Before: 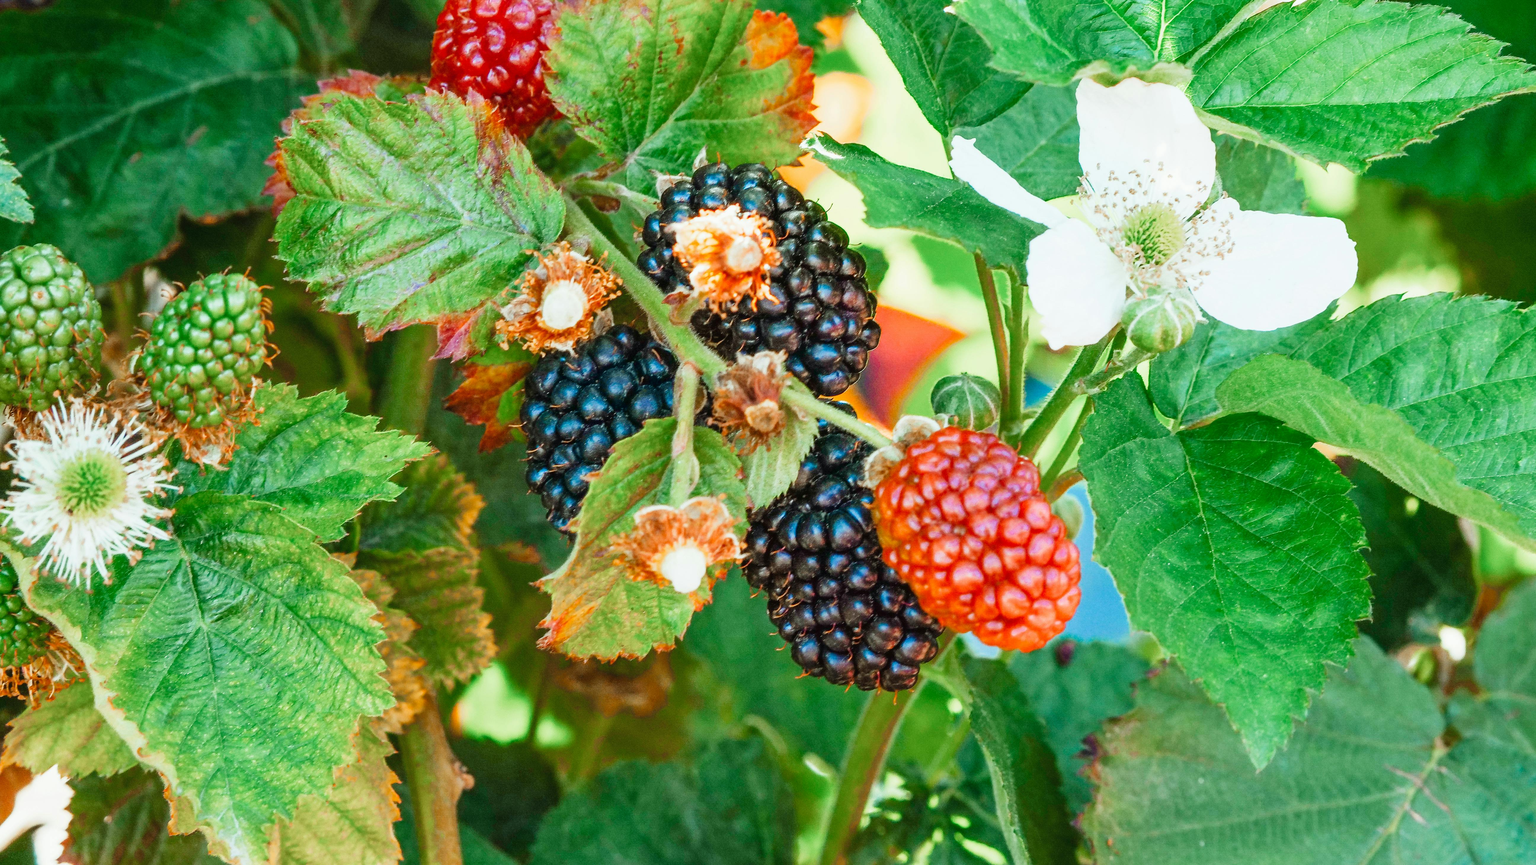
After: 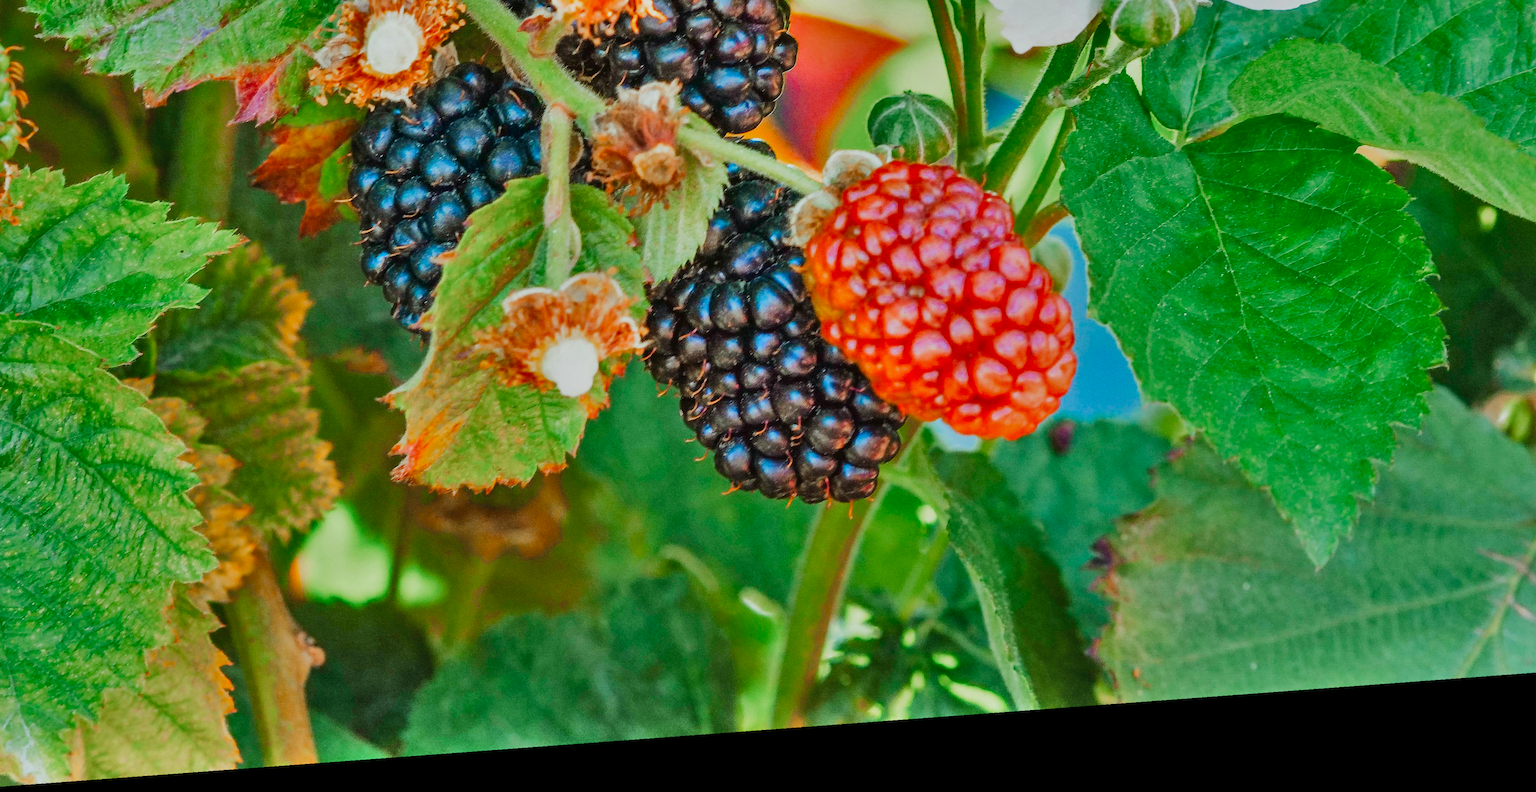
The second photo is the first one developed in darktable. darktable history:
crop and rotate: left 17.299%, top 35.115%, right 7.015%, bottom 1.024%
base curve: curves: ch0 [(0, 0) (0.262, 0.32) (0.722, 0.705) (1, 1)]
rotate and perspective: rotation -4.25°, automatic cropping off
shadows and highlights: shadows 80.73, white point adjustment -9.07, highlights -61.46, soften with gaussian
